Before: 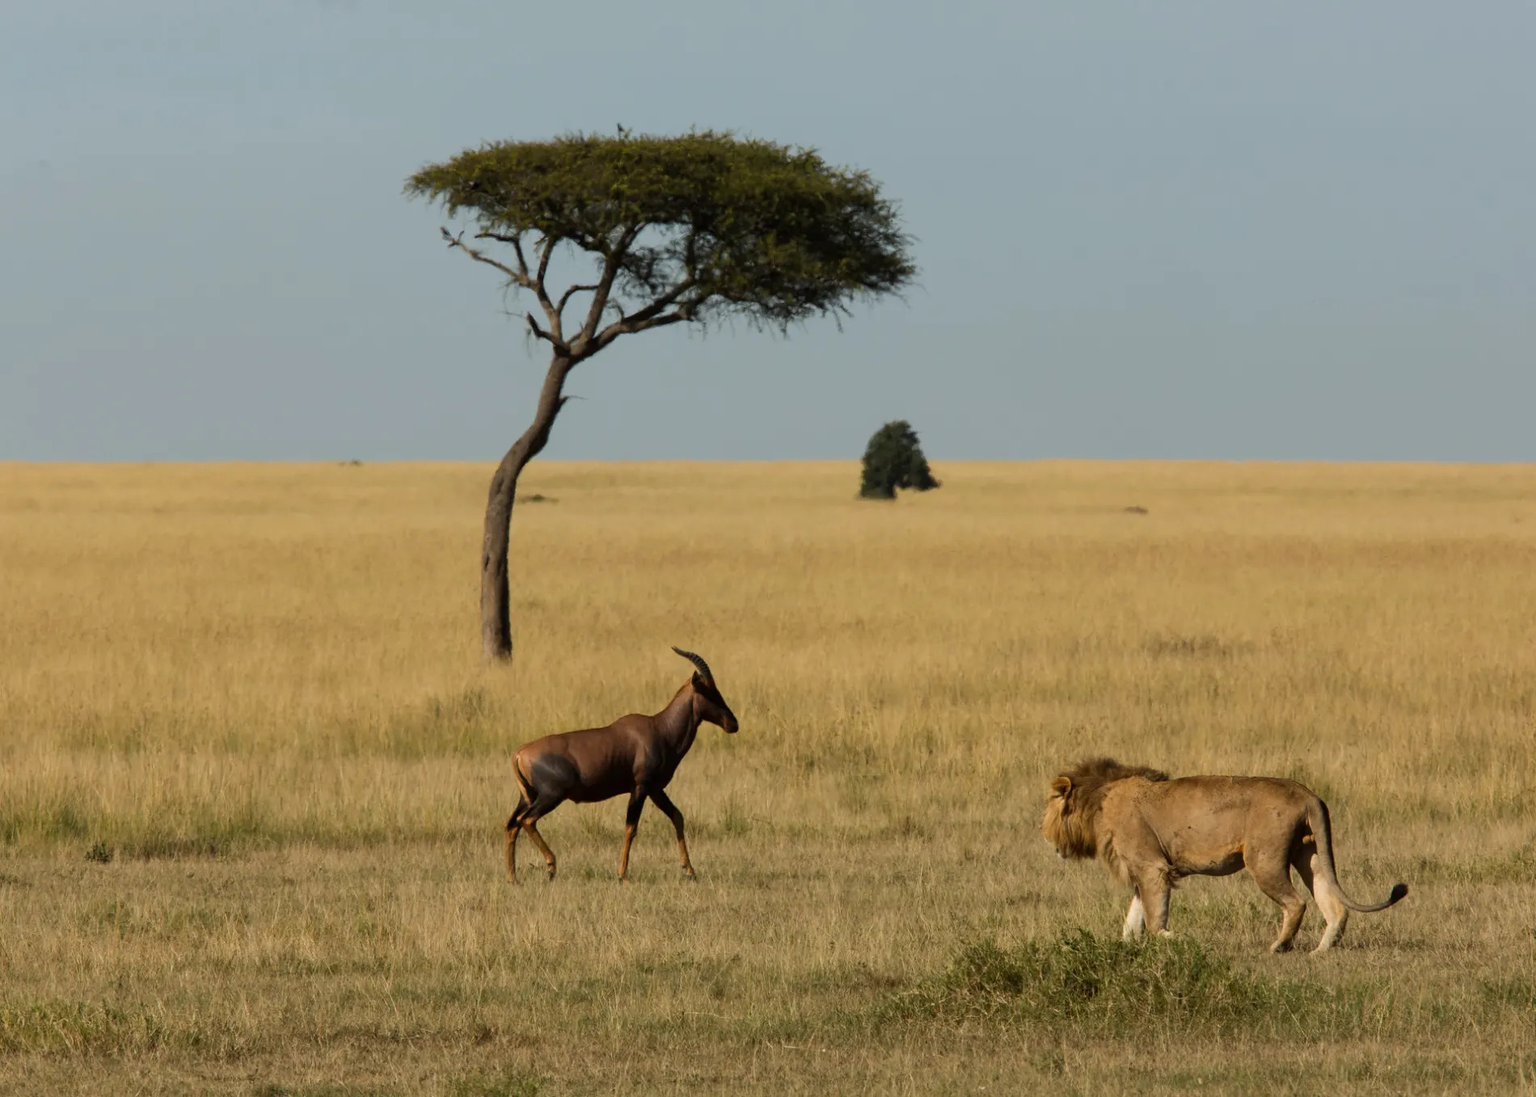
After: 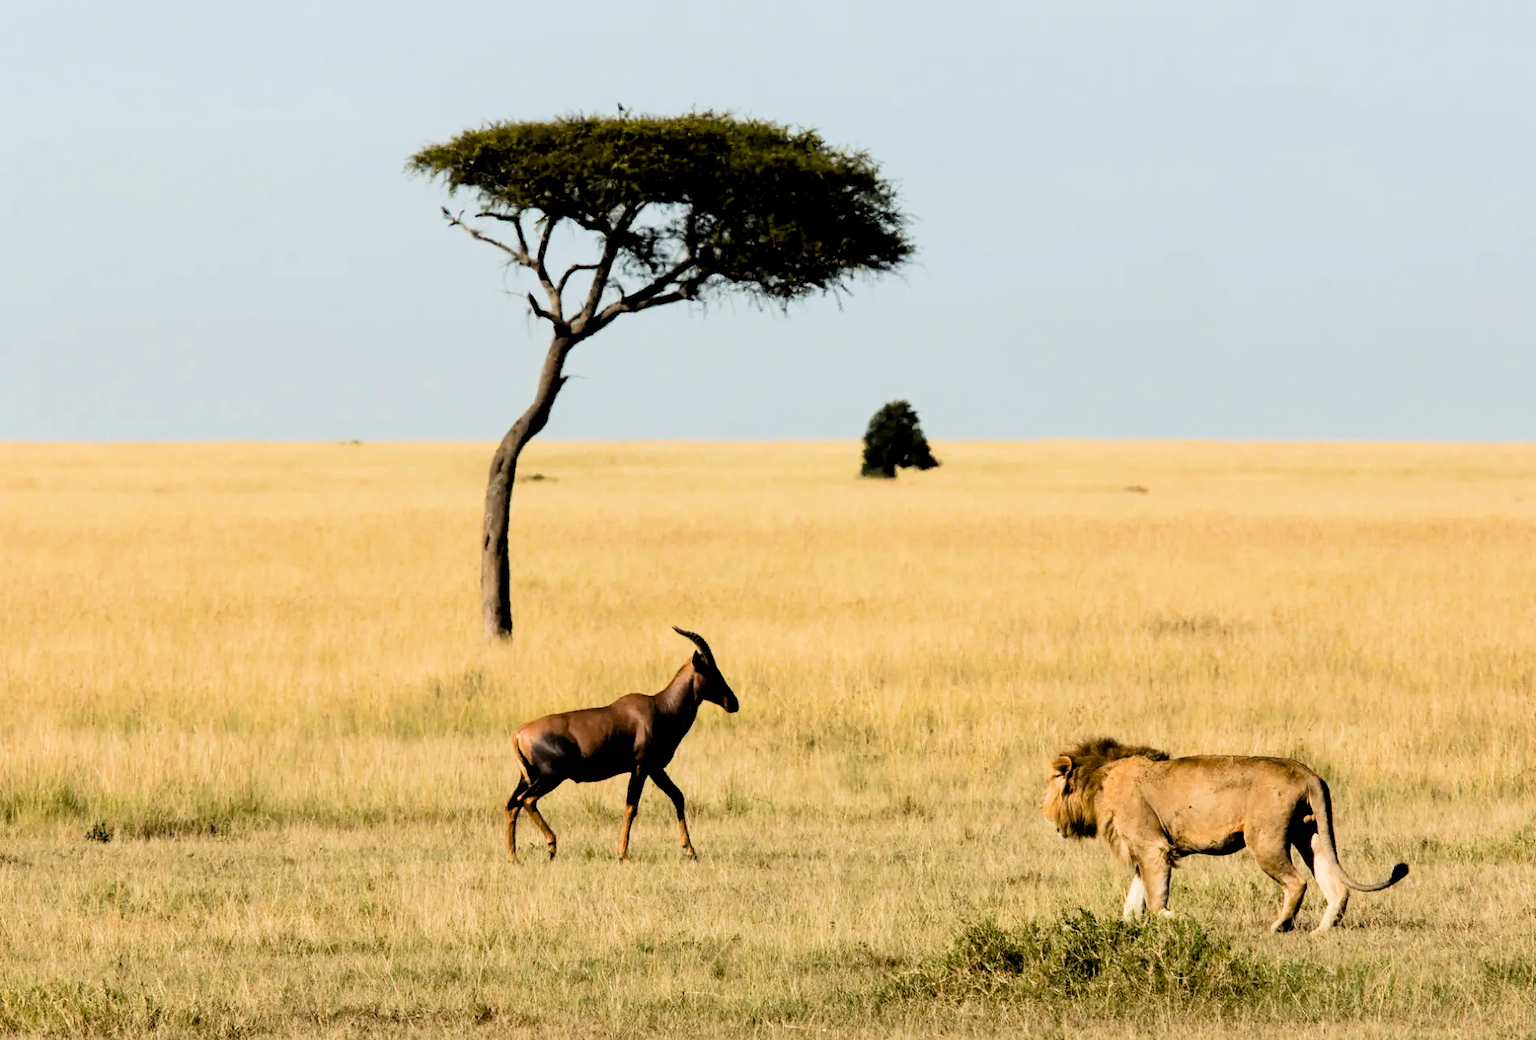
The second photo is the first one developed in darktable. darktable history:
exposure: black level correction 0.011, exposure 1.077 EV, compensate exposure bias true, compensate highlight preservation false
crop and rotate: top 1.96%, bottom 3.229%
filmic rgb: black relative exposure -5.07 EV, white relative exposure 3.96 EV, hardness 2.9, contrast 1.412, highlights saturation mix -29.72%, iterations of high-quality reconstruction 0
